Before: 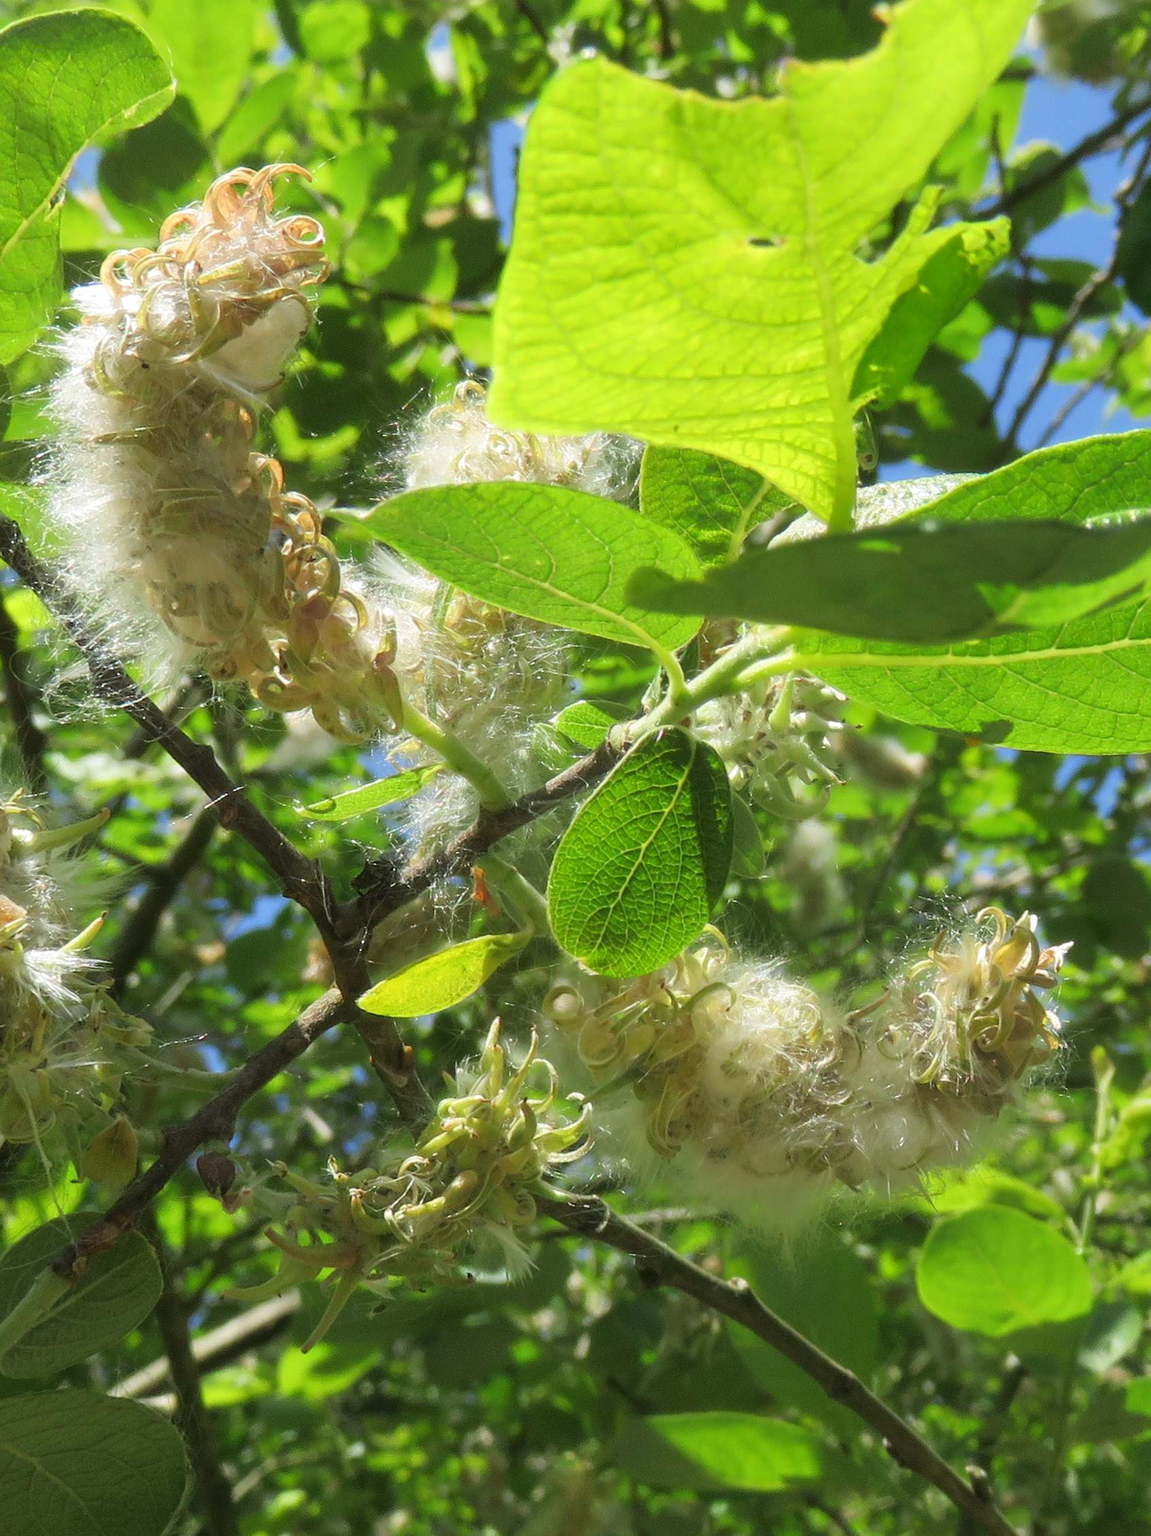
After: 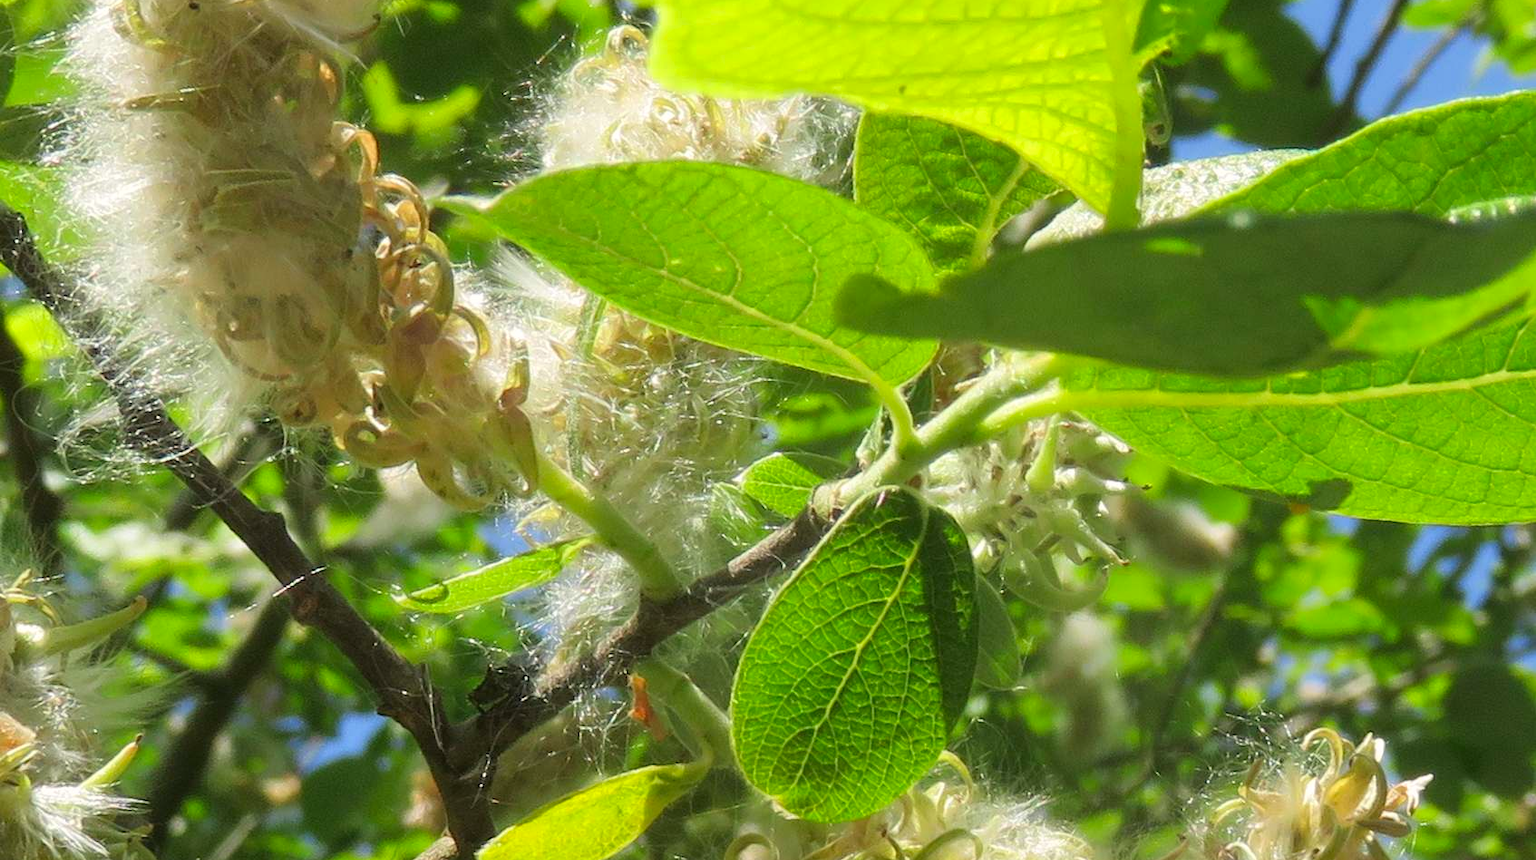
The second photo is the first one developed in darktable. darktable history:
exposure: black level correction 0, compensate exposure bias true, compensate highlight preservation false
crop and rotate: top 23.531%, bottom 34.457%
color correction: highlights a* 0.605, highlights b* 2.78, saturation 1.08
